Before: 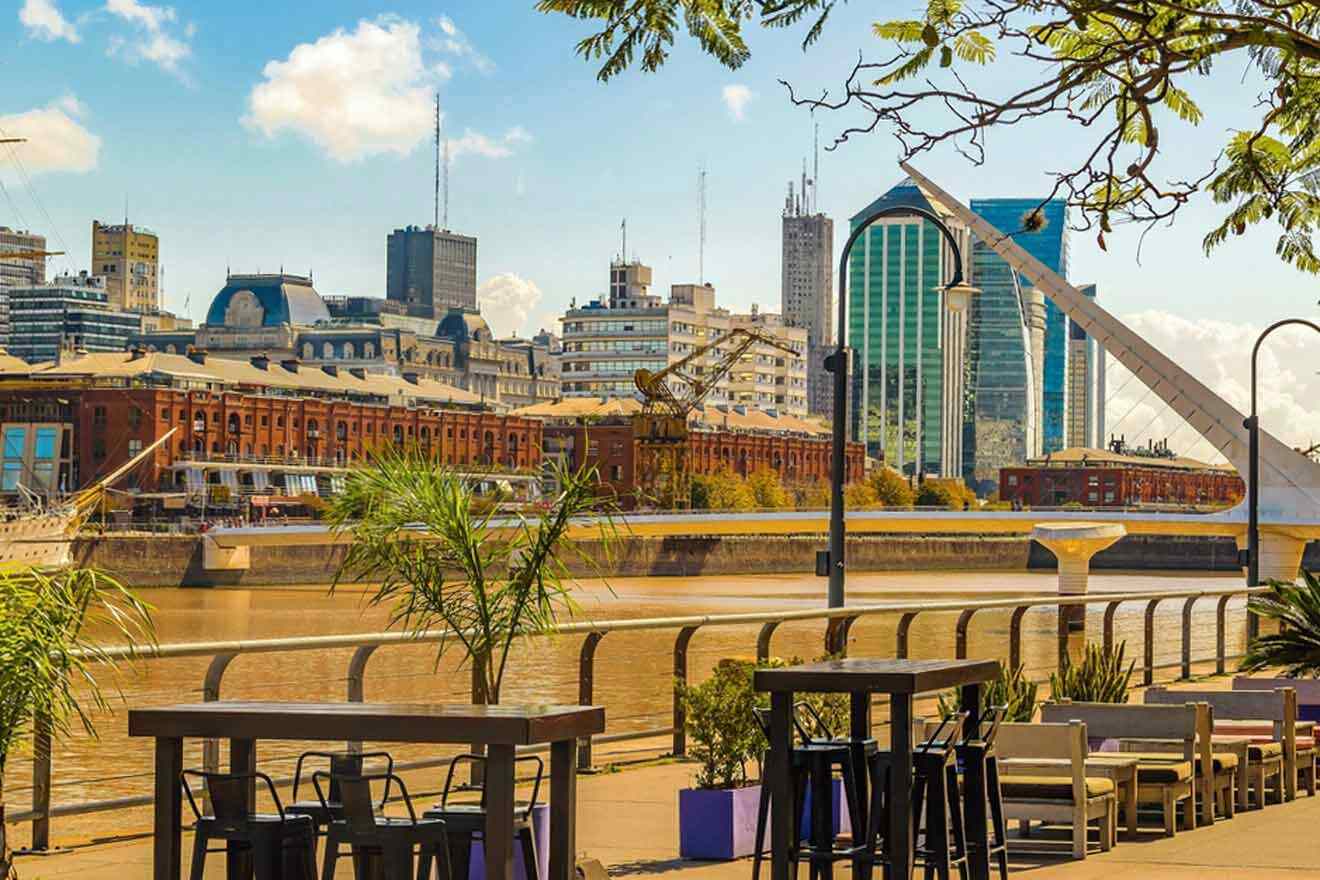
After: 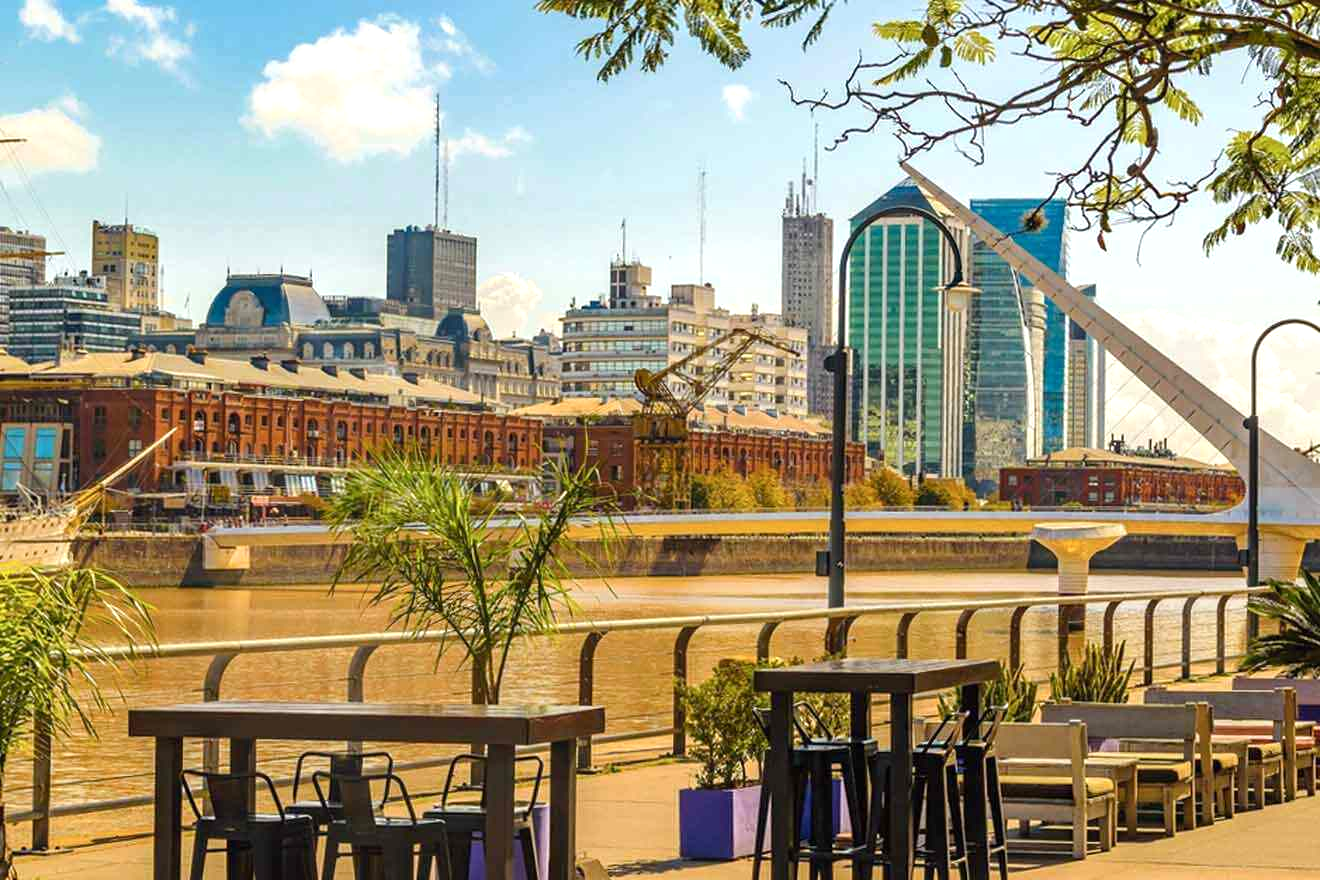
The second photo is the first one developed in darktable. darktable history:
color balance rgb: perceptual saturation grading › global saturation 1.518%, perceptual saturation grading › highlights -2.446%, perceptual saturation grading › mid-tones 4.727%, perceptual saturation grading › shadows 9.055%, global vibrance 14.242%
exposure: exposure 0.298 EV, compensate exposure bias true, compensate highlight preservation false
contrast brightness saturation: saturation -0.092
